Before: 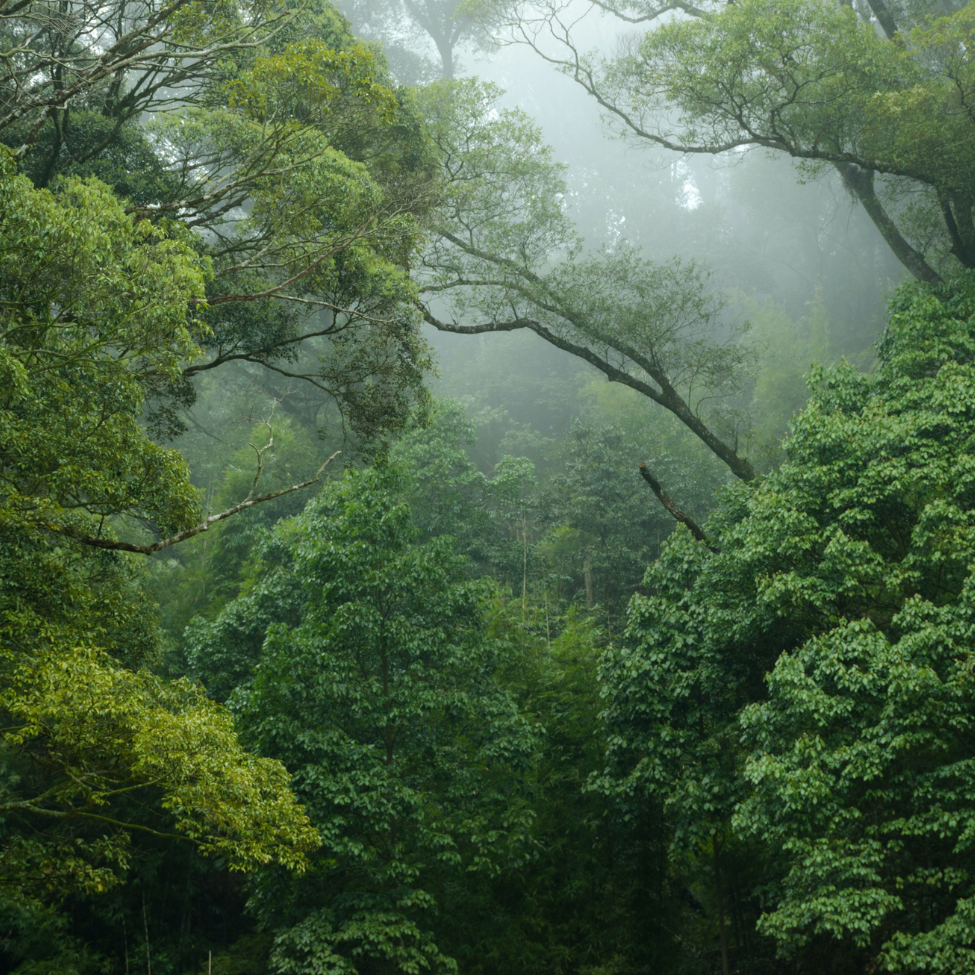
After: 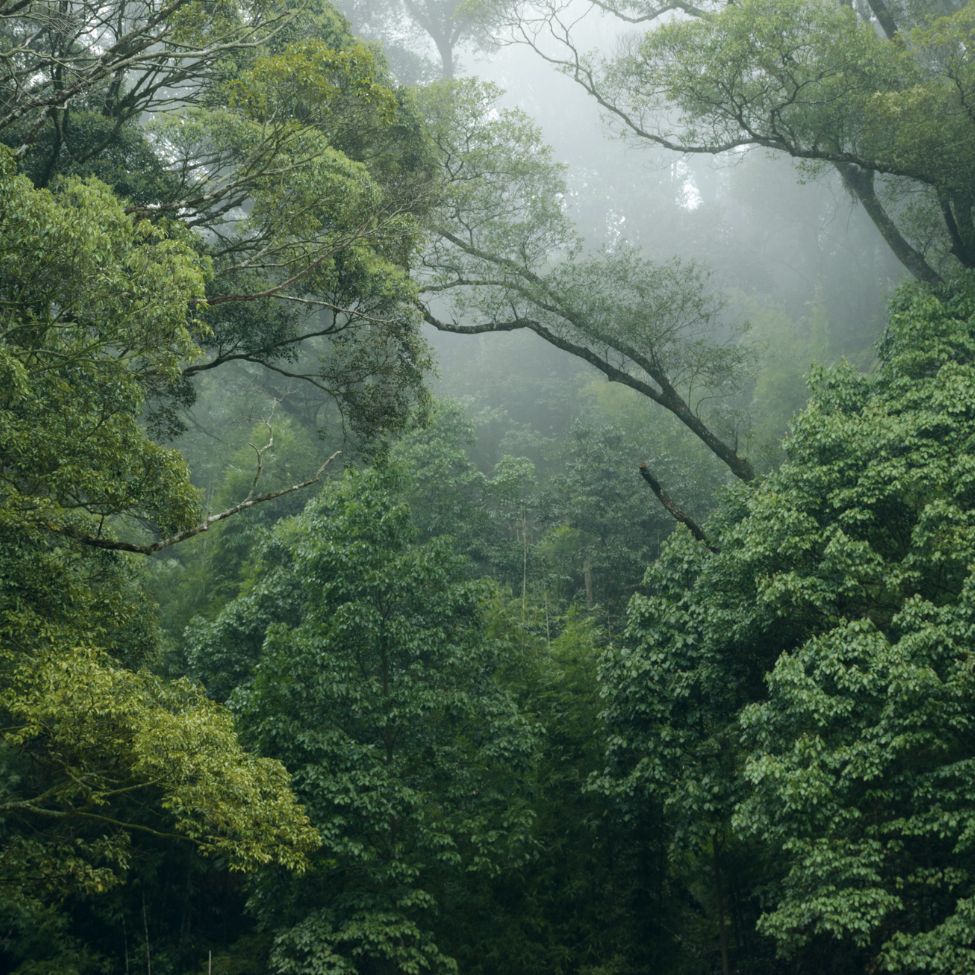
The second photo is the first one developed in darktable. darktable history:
white balance: red 0.98, blue 1.034
color correction: highlights a* 2.75, highlights b* 5, shadows a* -2.04, shadows b* -4.84, saturation 0.8
